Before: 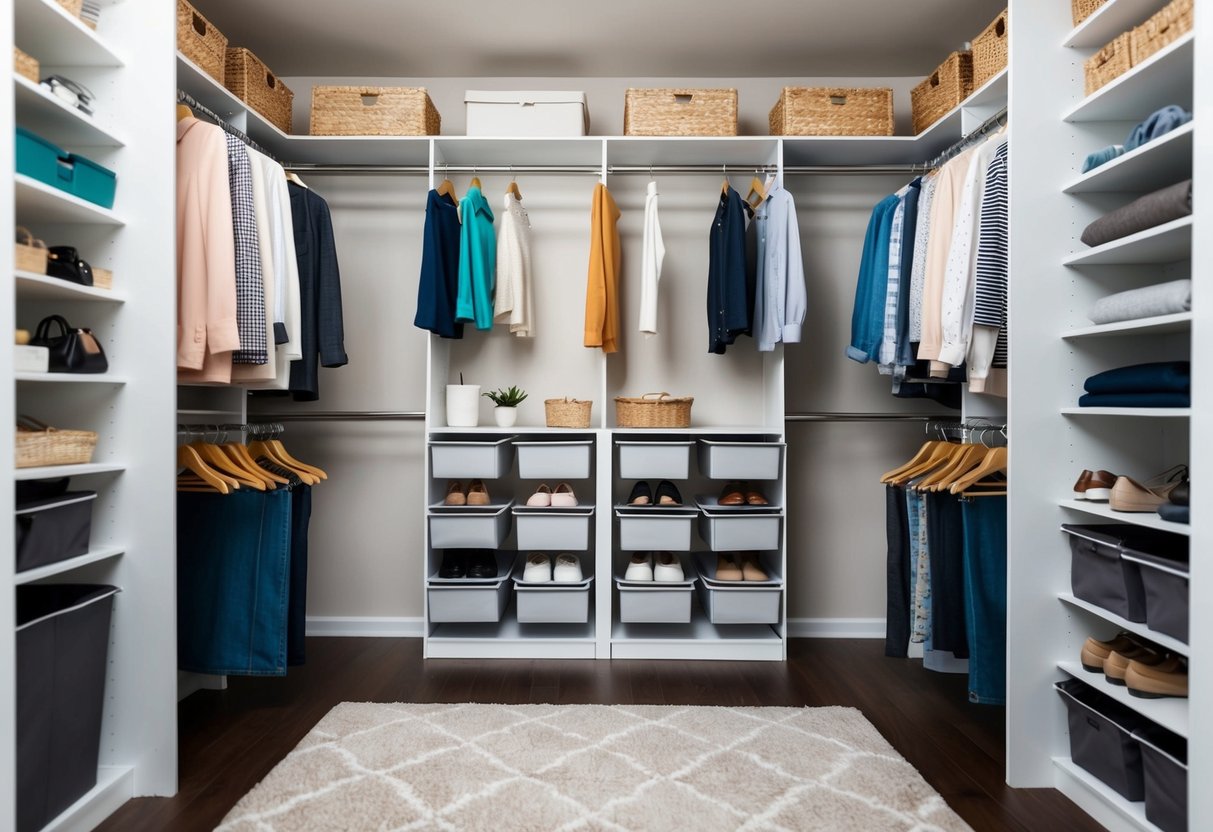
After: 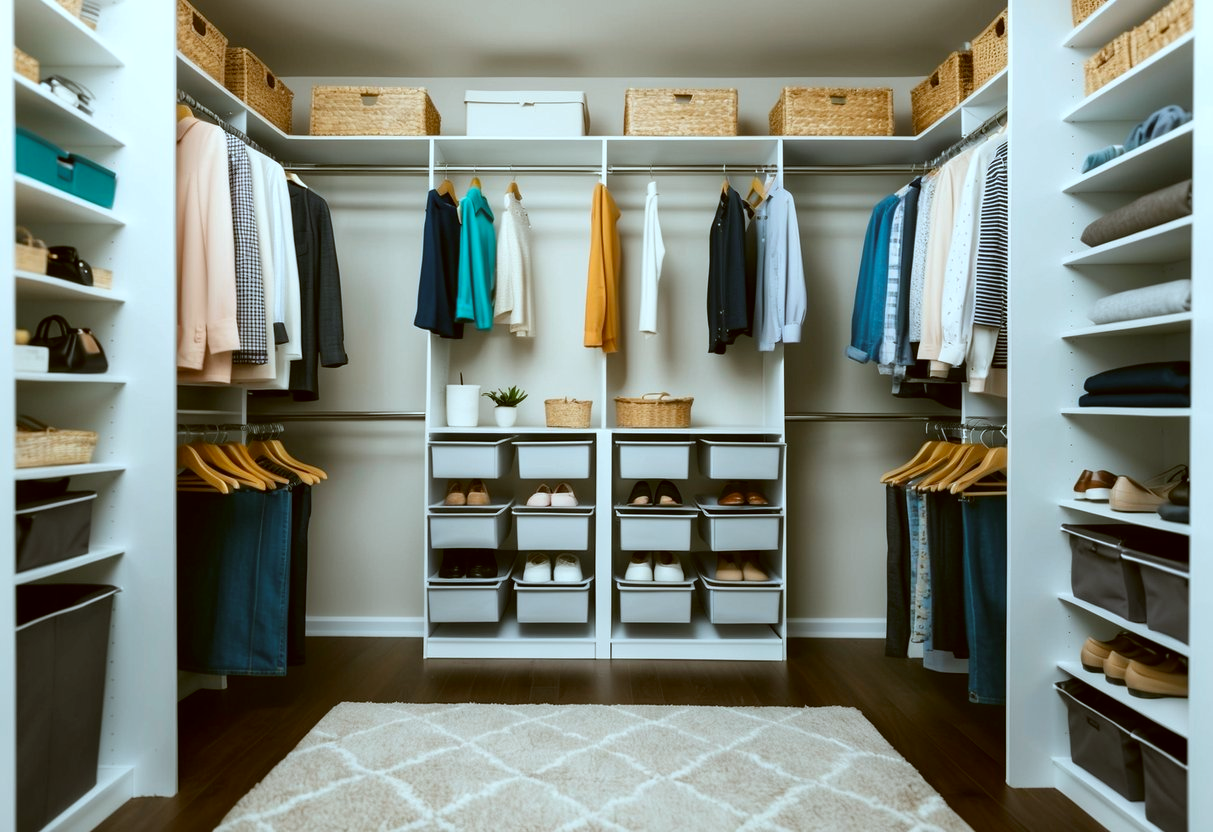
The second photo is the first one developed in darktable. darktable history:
color calibration: output R [1.063, -0.012, -0.003, 0], output G [0, 1.022, 0.021, 0], output B [-0.079, 0.047, 1, 0], illuminant custom, x 0.389, y 0.387, temperature 3838.64 K
color correction: highlights a* -1.43, highlights b* 10.12, shadows a* 0.395, shadows b* 19.35
